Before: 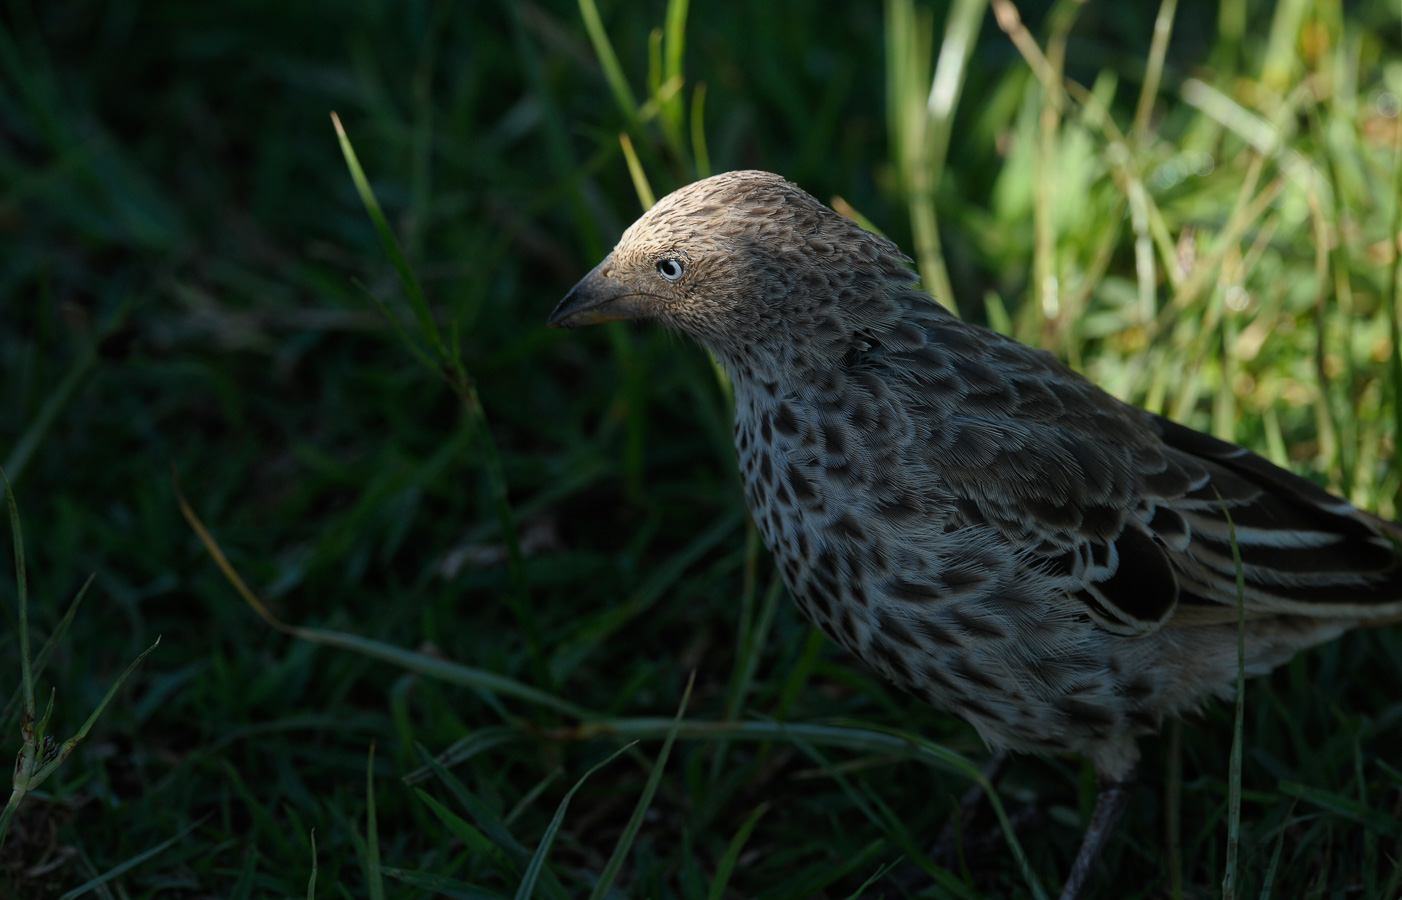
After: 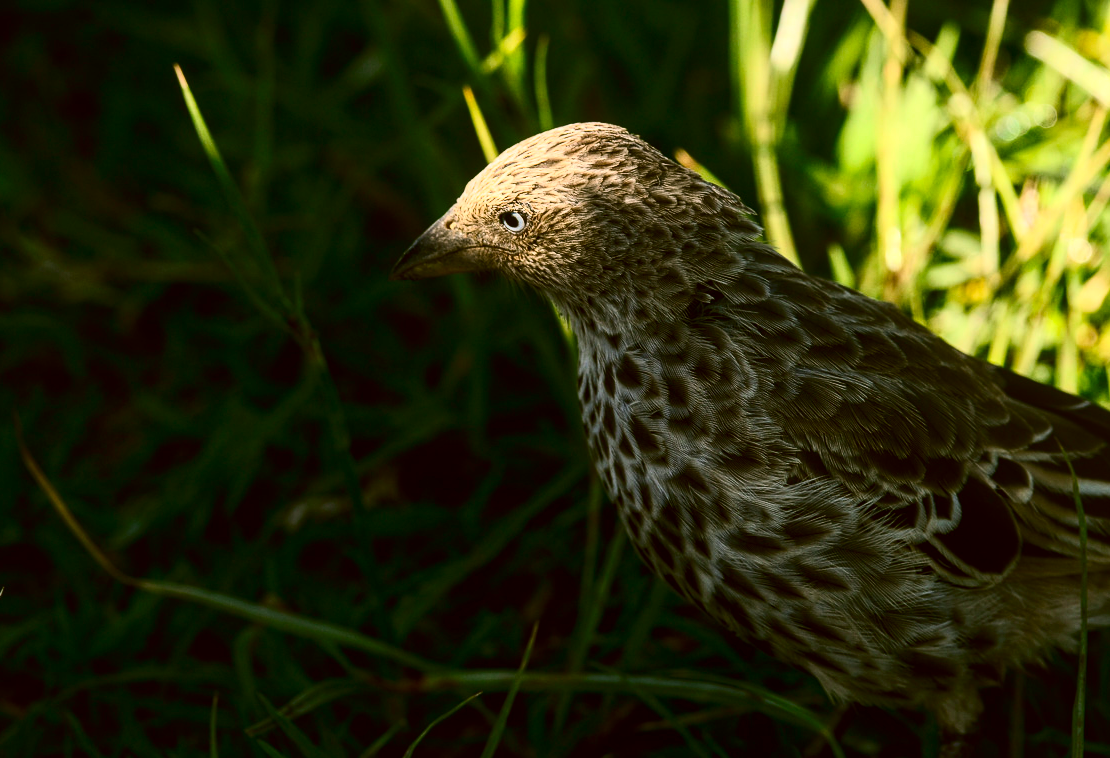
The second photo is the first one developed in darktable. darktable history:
local contrast: detail 130%
color correction: highlights a* 8.19, highlights b* 15.29, shadows a* -0.329, shadows b* 26.01
exposure: exposure 0.548 EV, compensate highlight preservation false
contrast brightness saturation: contrast 0.406, brightness 0.044, saturation 0.247
crop: left 11.2%, top 5.391%, right 9.602%, bottom 10.366%
